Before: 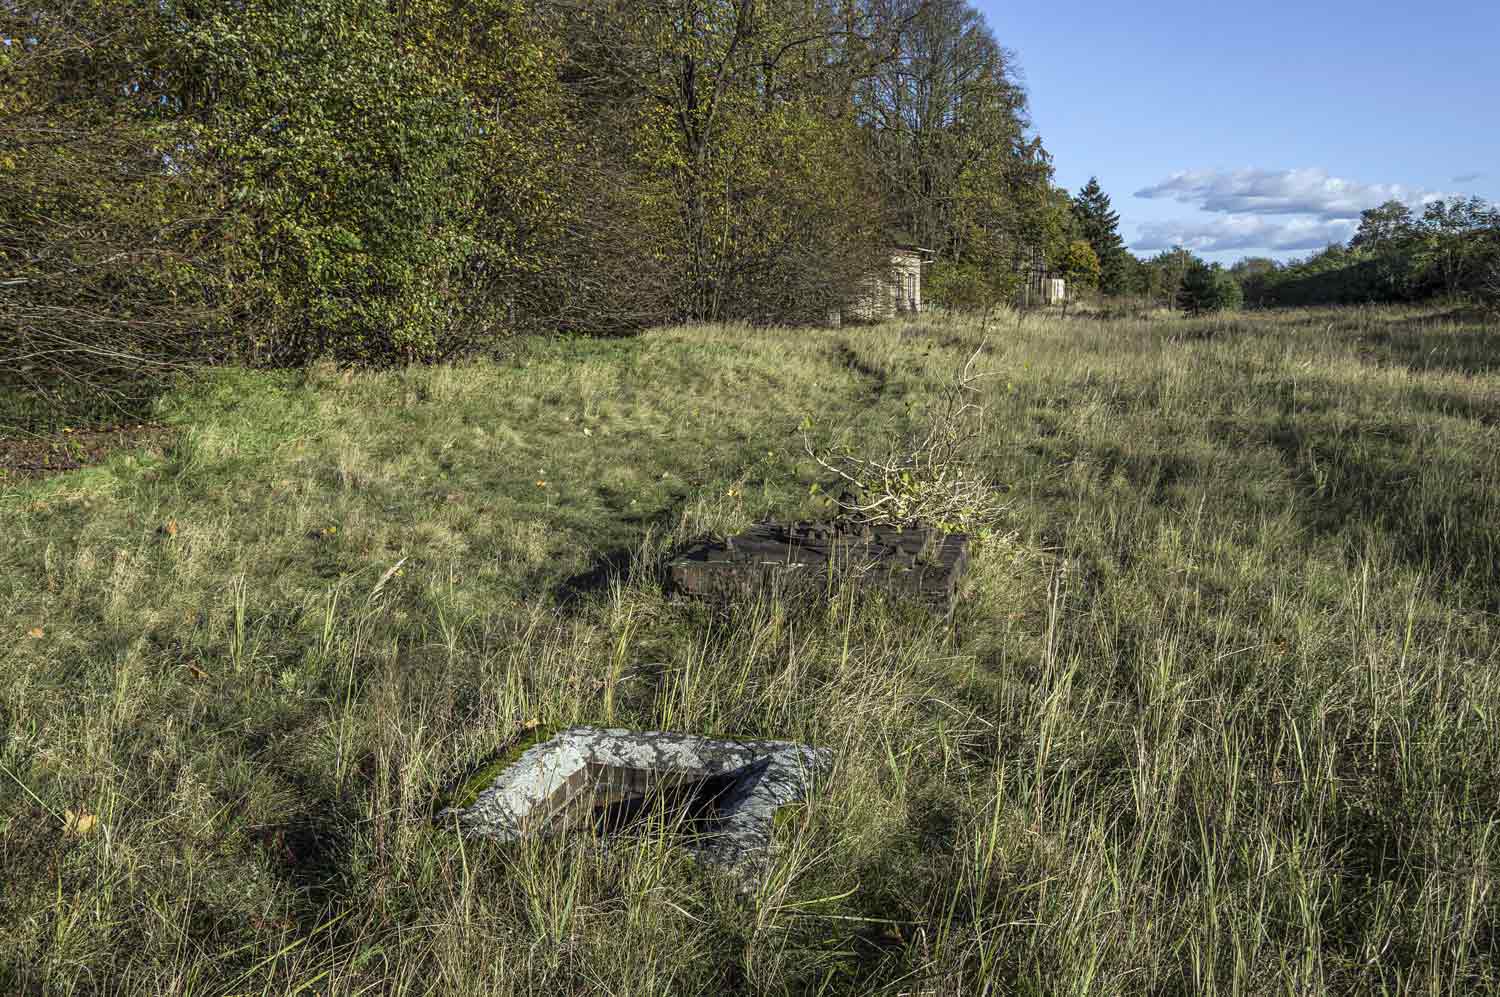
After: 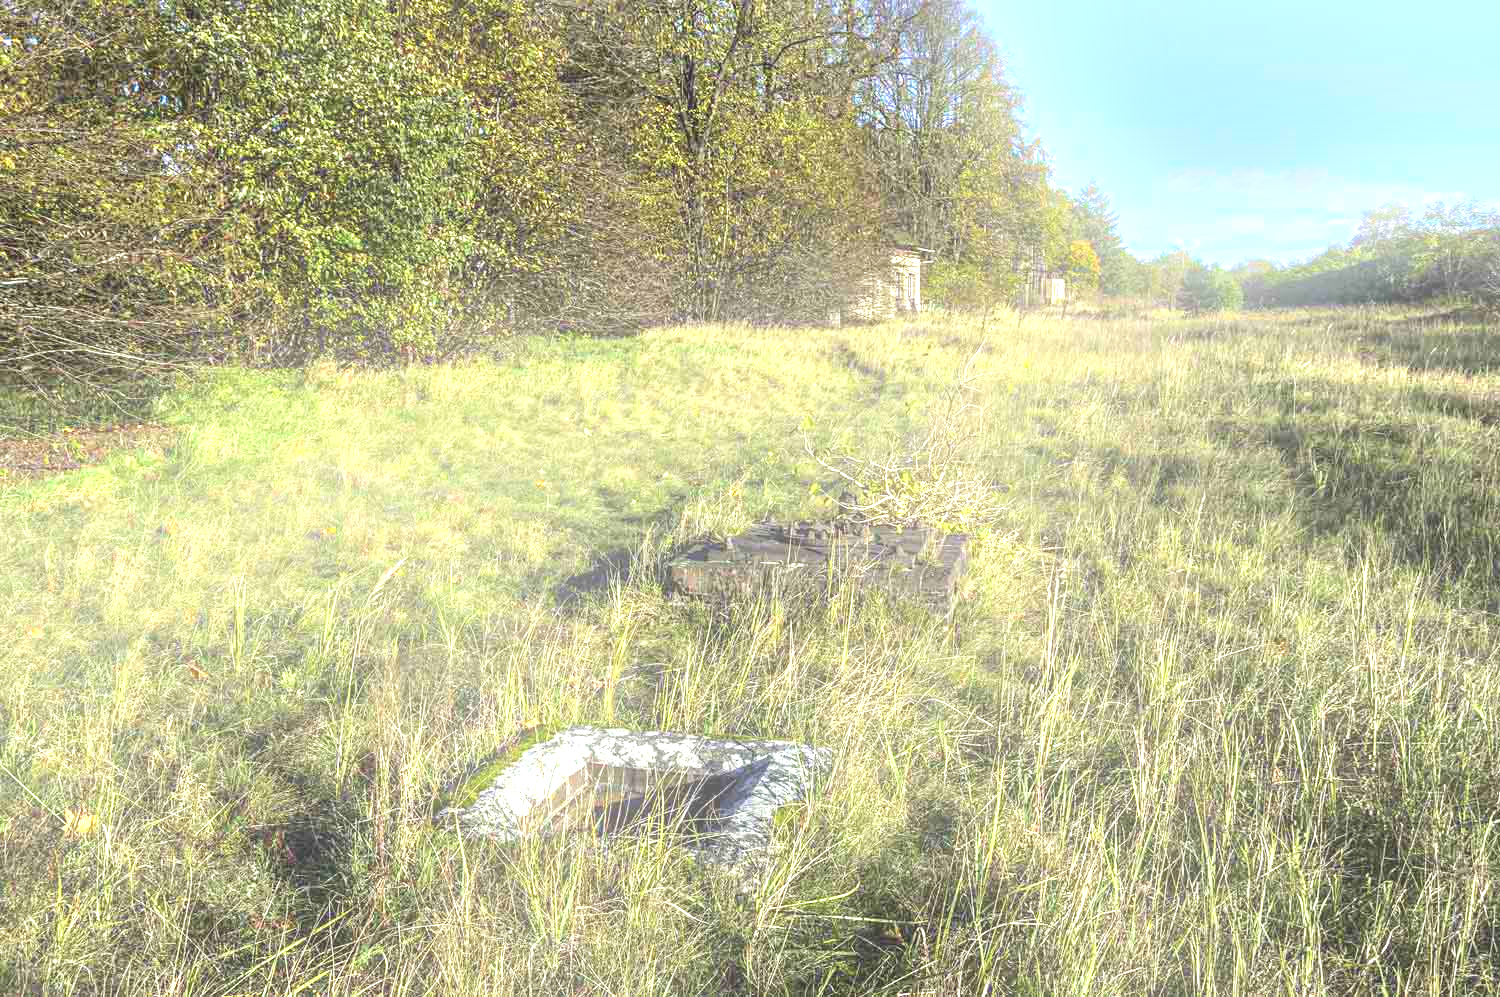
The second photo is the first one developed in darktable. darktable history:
bloom: on, module defaults
exposure: black level correction 0, exposure 1.6 EV, compensate exposure bias true, compensate highlight preservation false
